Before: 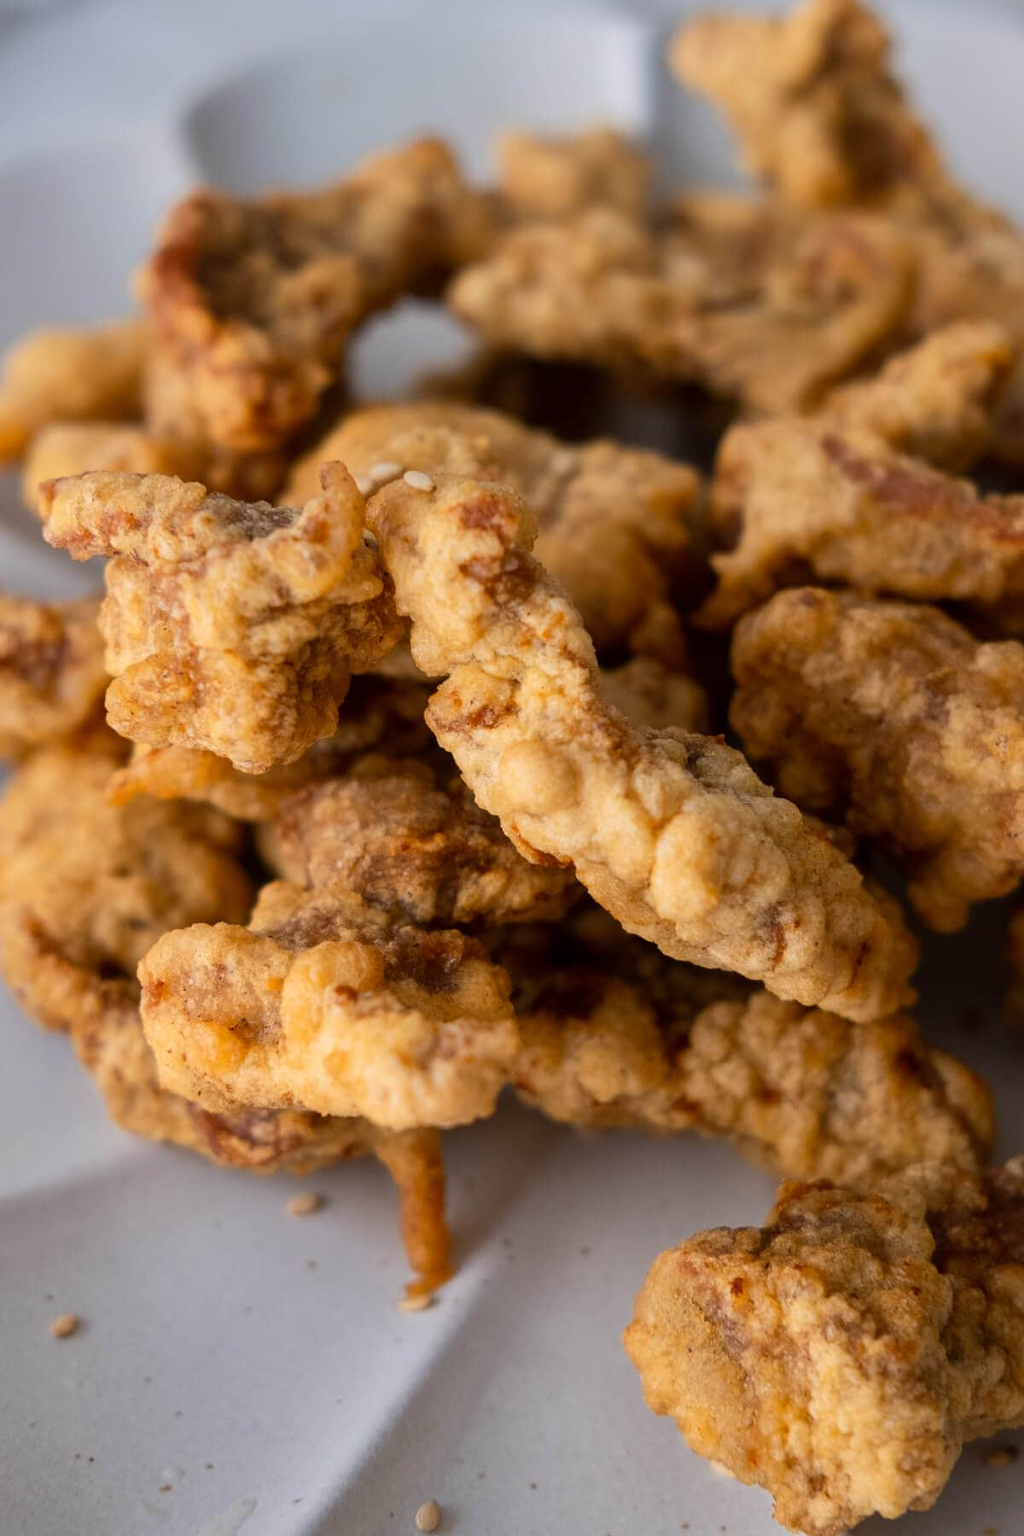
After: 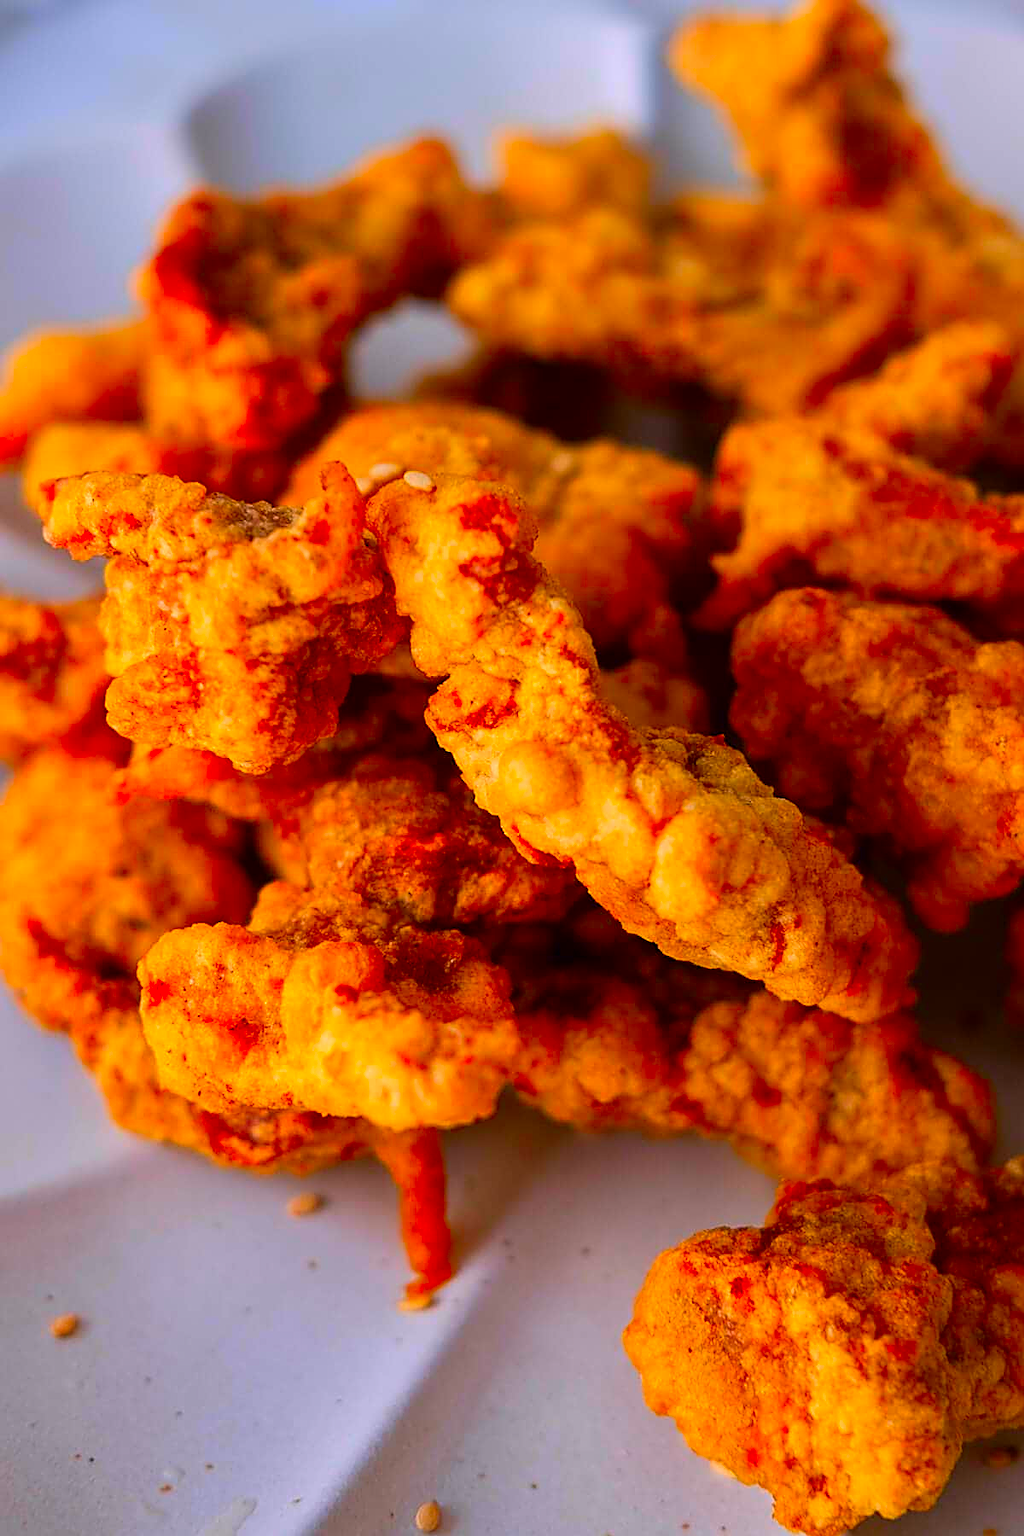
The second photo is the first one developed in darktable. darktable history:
color correction: highlights a* 1.59, highlights b* -1.7, saturation 2.48
sharpen: amount 0.901
